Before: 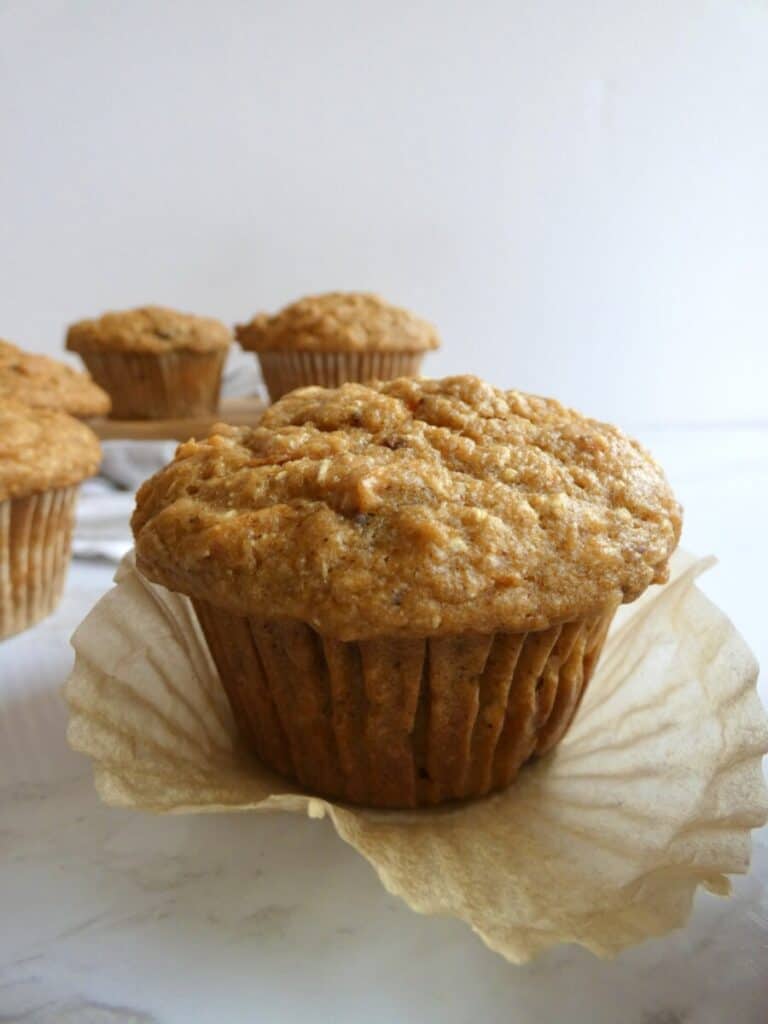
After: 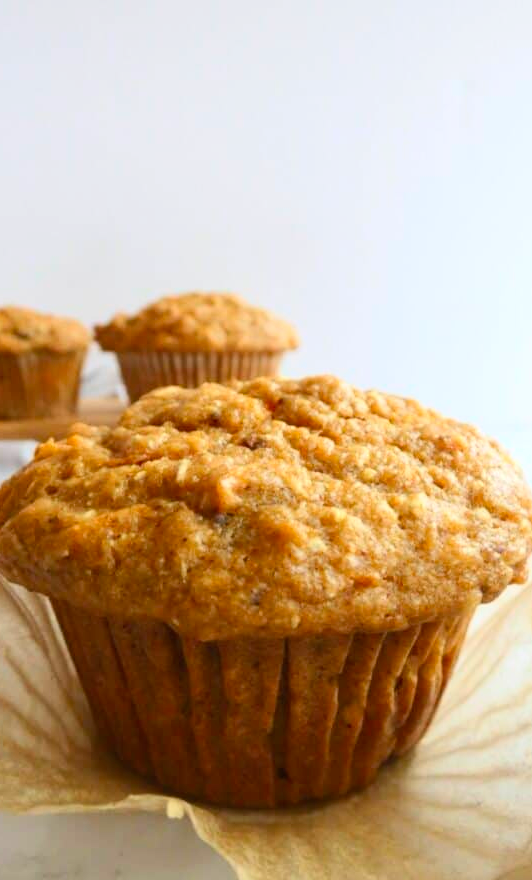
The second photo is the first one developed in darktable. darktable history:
contrast brightness saturation: contrast 0.2, brightness 0.16, saturation 0.22
crop: left 18.479%, right 12.2%, bottom 13.971%
